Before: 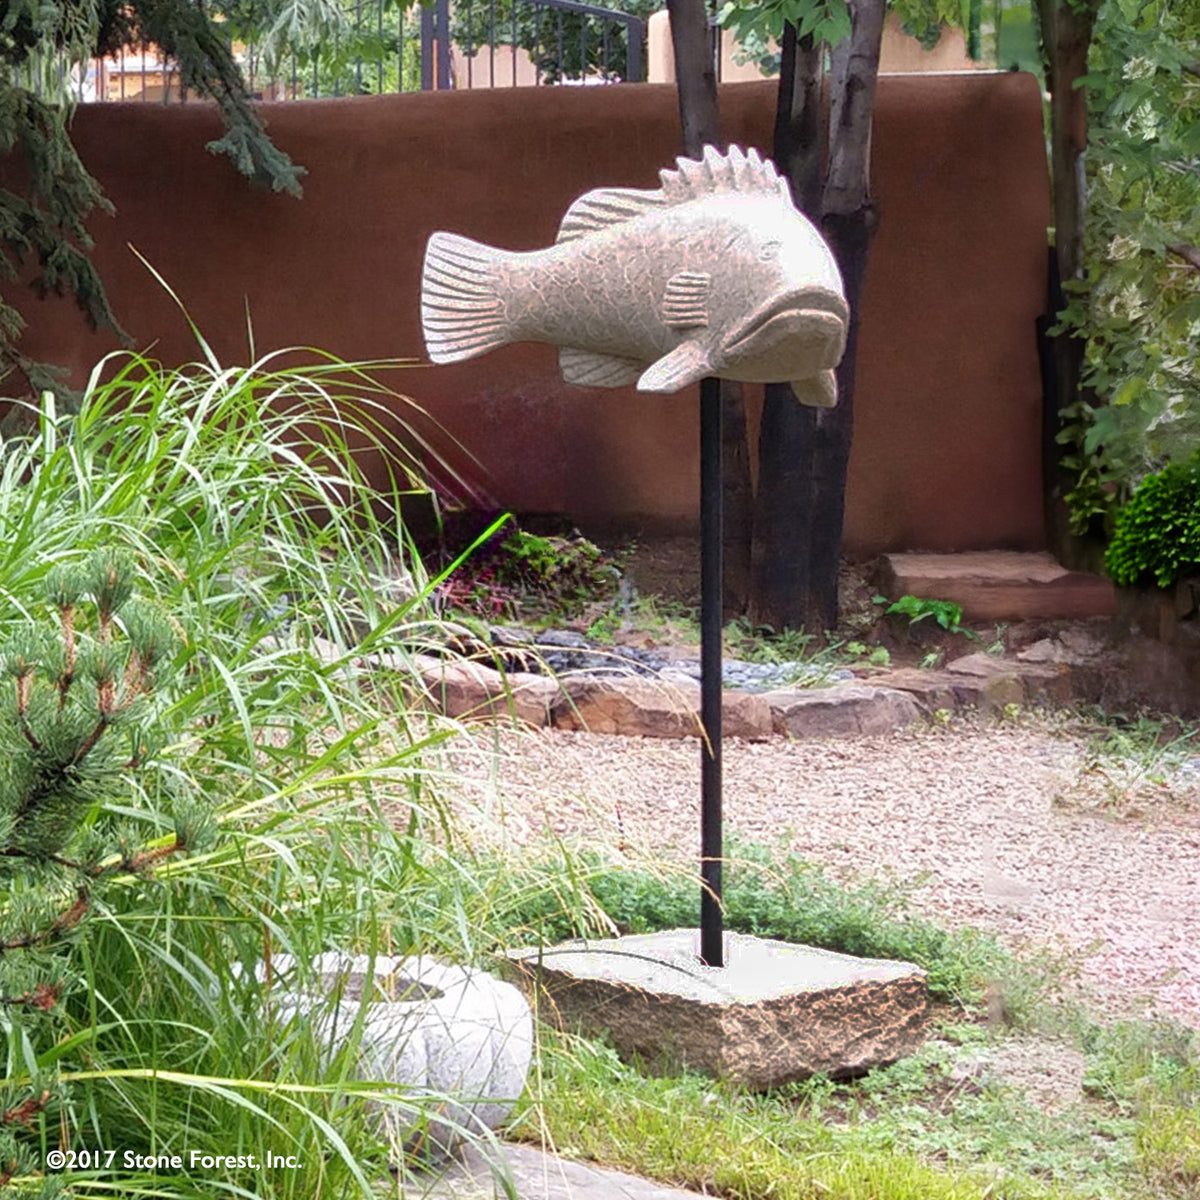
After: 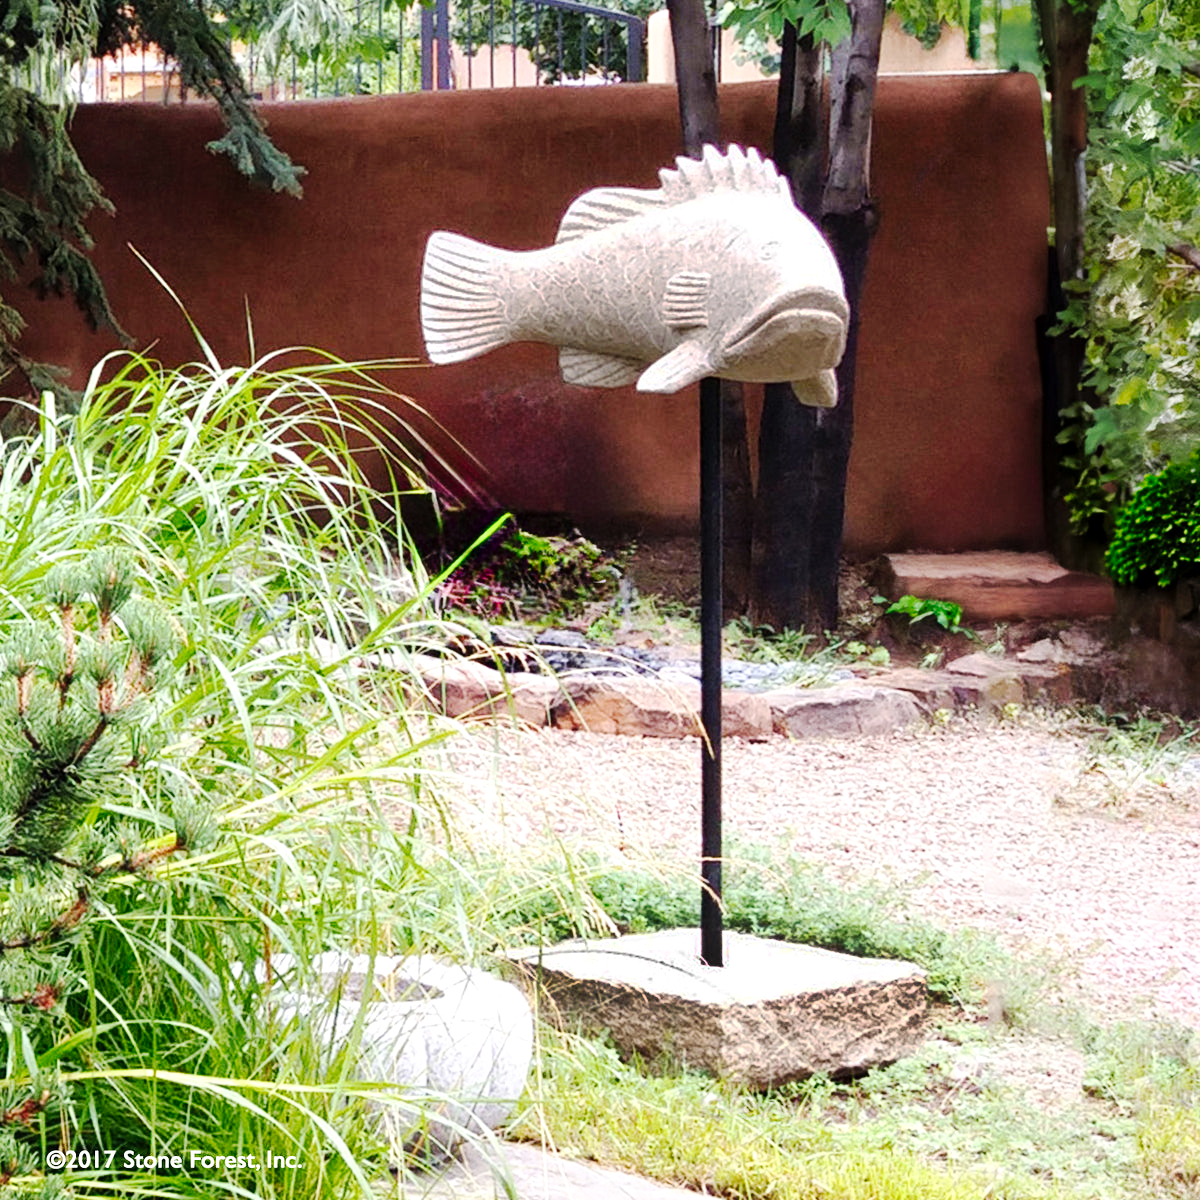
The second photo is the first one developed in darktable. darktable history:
tone curve: curves: ch0 [(0, 0) (0.003, 0.002) (0.011, 0.009) (0.025, 0.018) (0.044, 0.03) (0.069, 0.043) (0.1, 0.057) (0.136, 0.079) (0.177, 0.125) (0.224, 0.178) (0.277, 0.255) (0.335, 0.341) (0.399, 0.443) (0.468, 0.553) (0.543, 0.644) (0.623, 0.718) (0.709, 0.779) (0.801, 0.849) (0.898, 0.929) (1, 1)], preserve colors none
shadows and highlights: shadows -1.26, highlights 40.98, highlights color adjustment 73.32%
exposure: exposure 0.201 EV, compensate highlight preservation false
local contrast: mode bilateral grid, contrast 20, coarseness 50, detail 119%, midtone range 0.2
